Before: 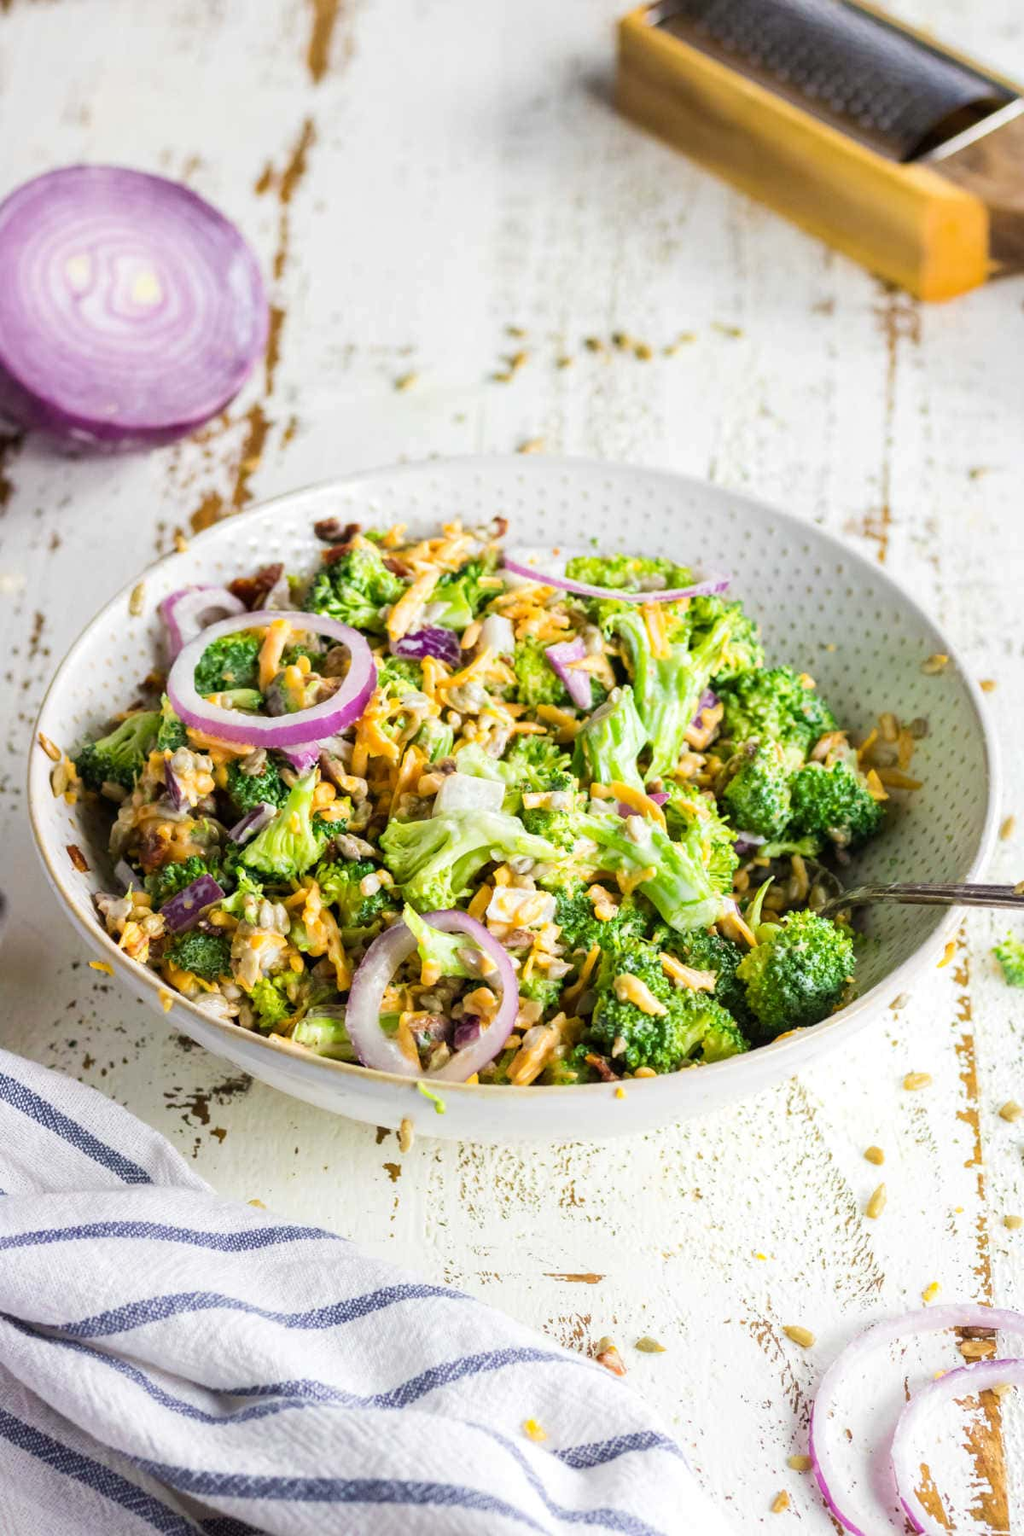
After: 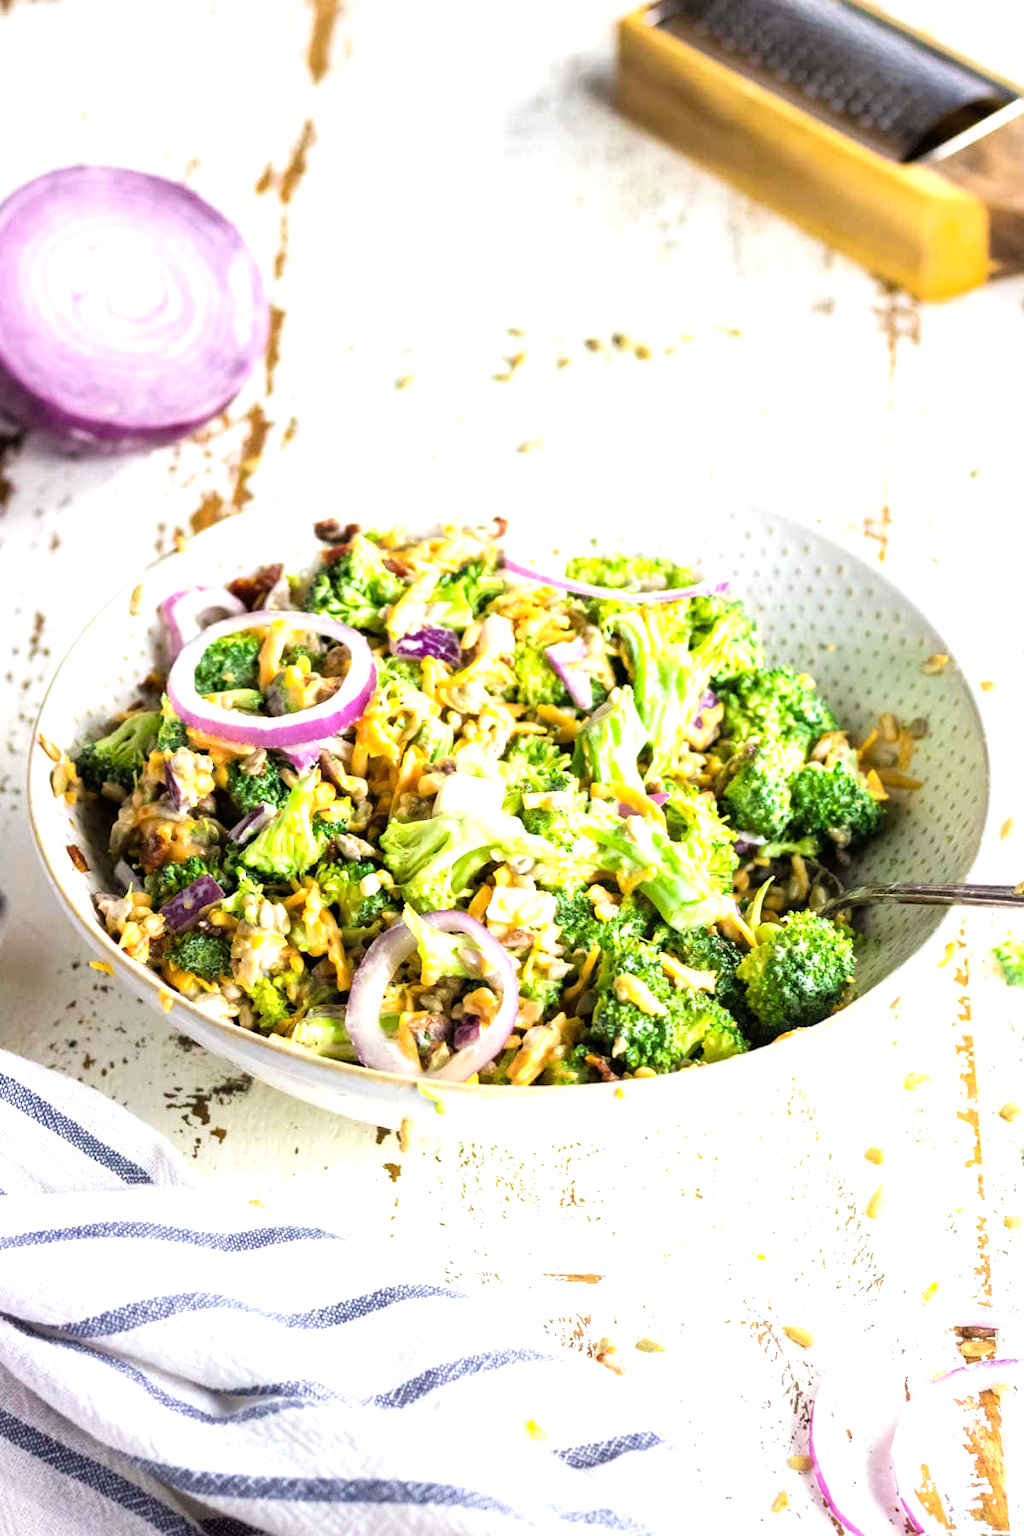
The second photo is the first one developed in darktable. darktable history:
tone equalizer: -8 EV -0.763 EV, -7 EV -0.711 EV, -6 EV -0.6 EV, -5 EV -0.386 EV, -3 EV 0.399 EV, -2 EV 0.6 EV, -1 EV 0.692 EV, +0 EV 0.737 EV
